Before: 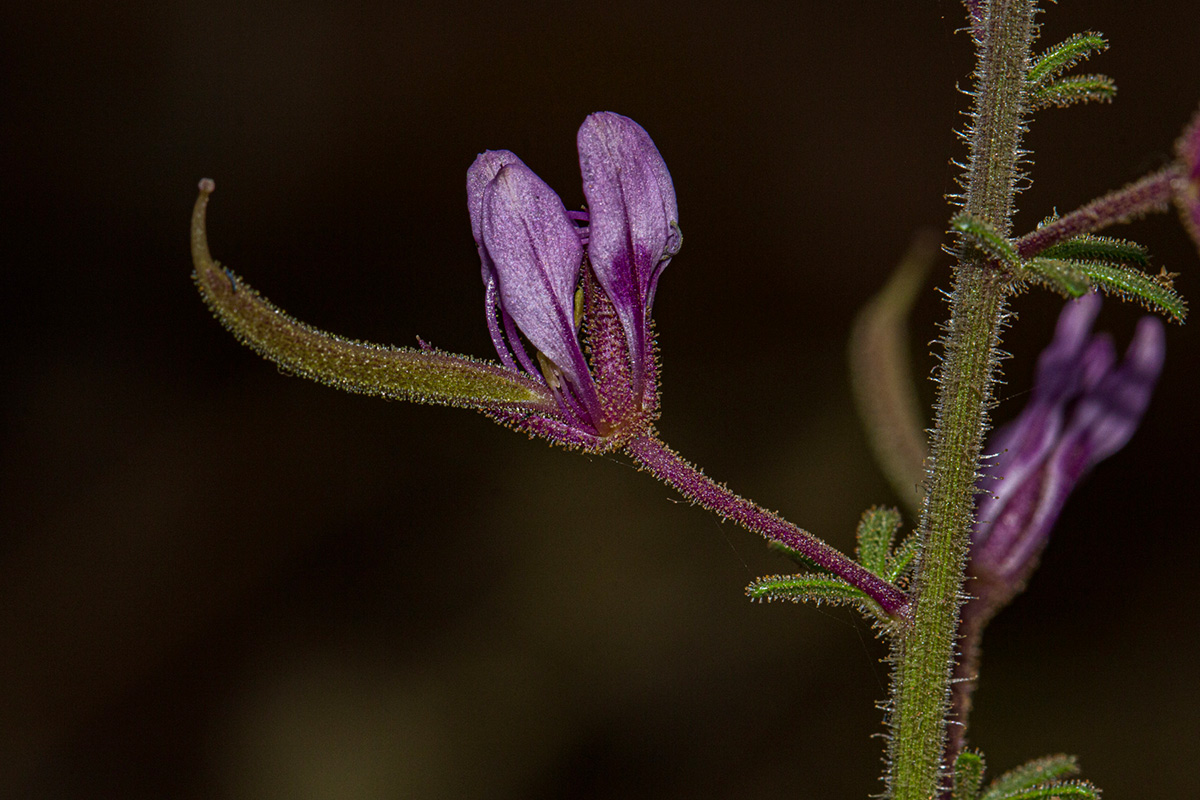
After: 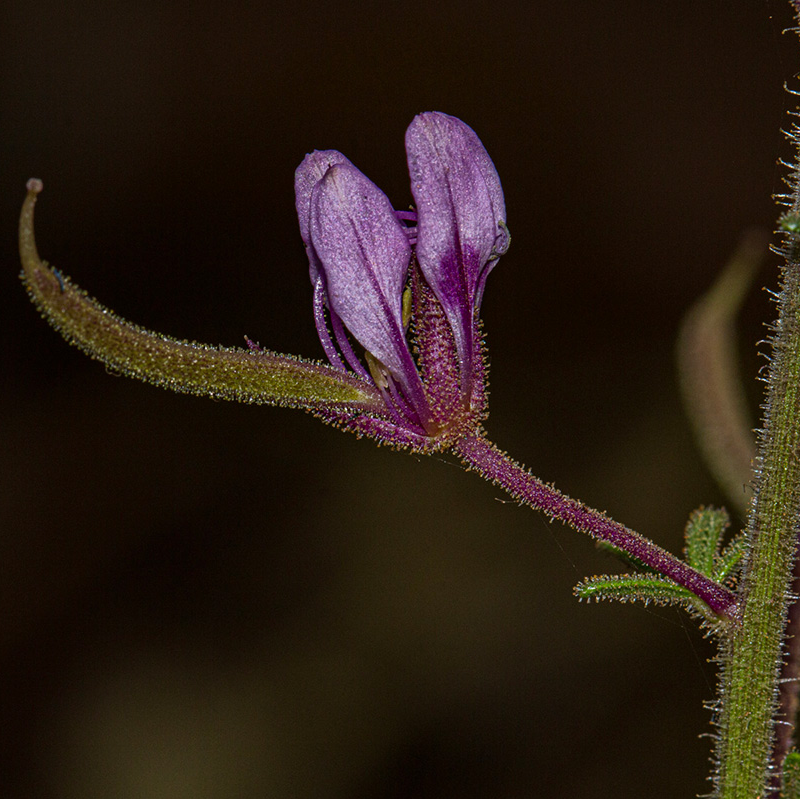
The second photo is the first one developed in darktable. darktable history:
crop and rotate: left 14.412%, right 18.911%
